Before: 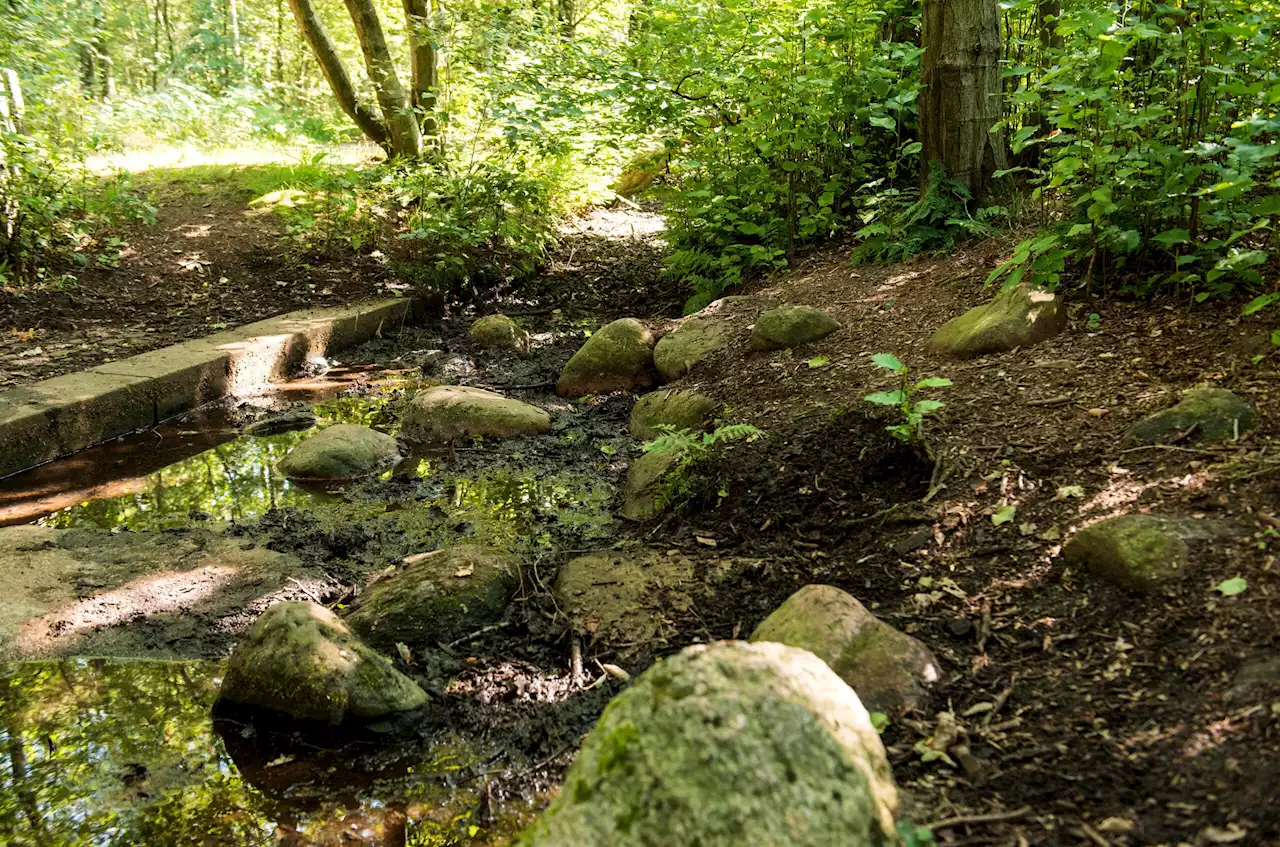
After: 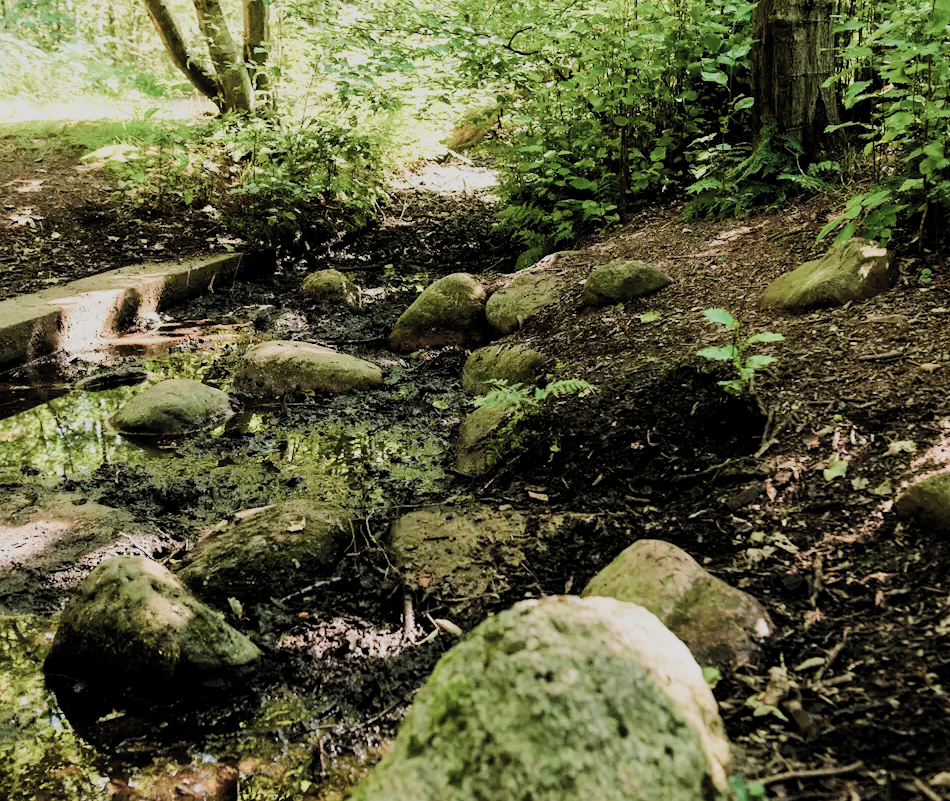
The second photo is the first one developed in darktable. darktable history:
crop and rotate: left 13.17%, top 5.405%, right 12.608%
color balance rgb: shadows lift › chroma 0.724%, shadows lift › hue 114.81°, perceptual saturation grading › global saturation 20%, perceptual saturation grading › highlights -25.495%, perceptual saturation grading › shadows 25.134%, perceptual brilliance grading › mid-tones 9.921%, perceptual brilliance grading › shadows 14.426%
filmic rgb: black relative exposure -5.08 EV, white relative exposure 3.96 EV, hardness 2.88, contrast 1.298, highlights saturation mix -9.41%, color science v5 (2021), contrast in shadows safe, contrast in highlights safe
